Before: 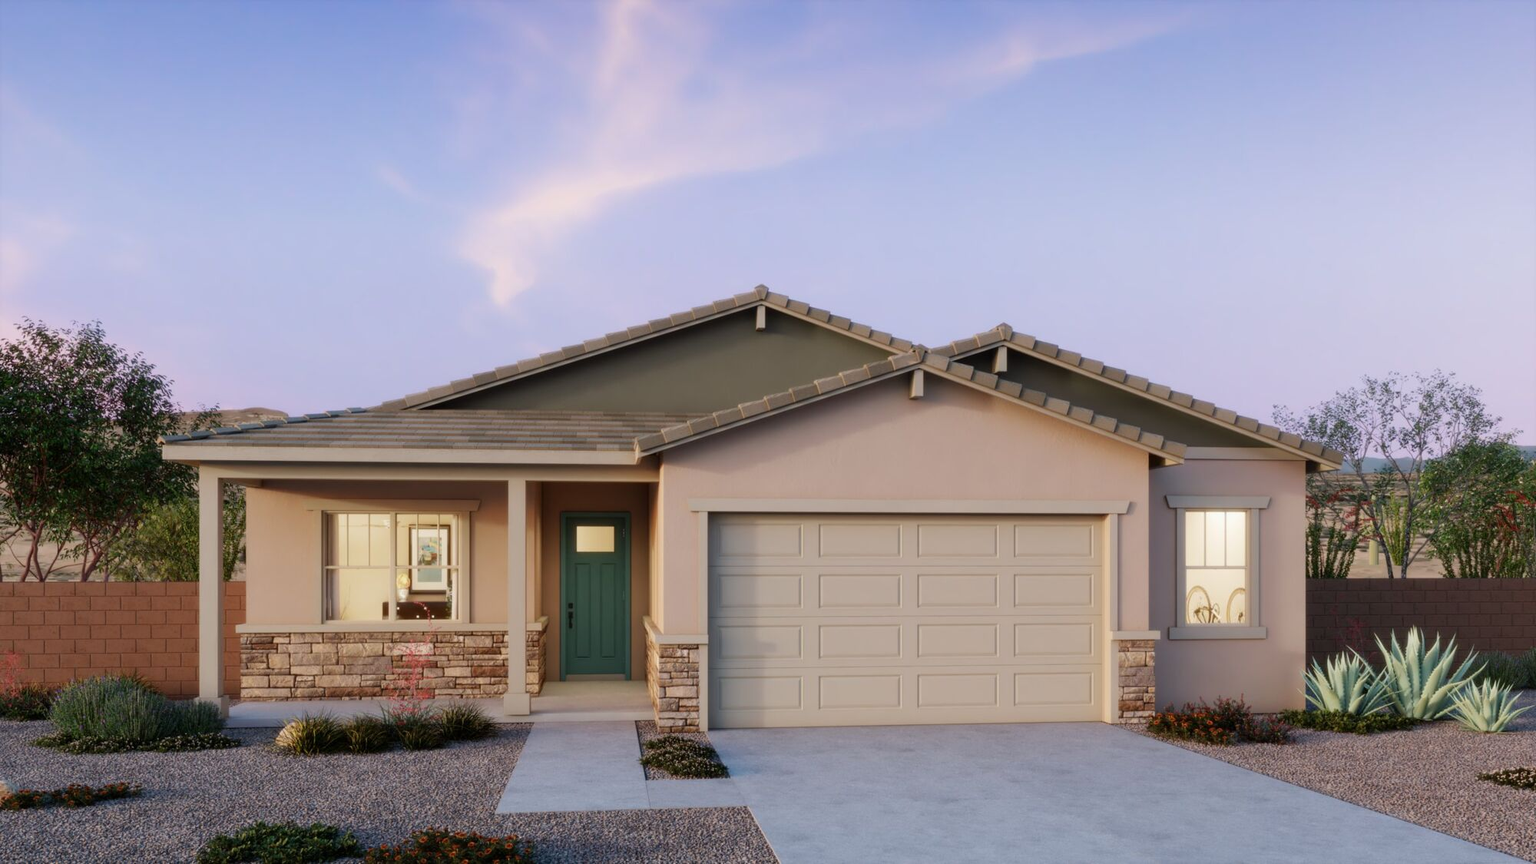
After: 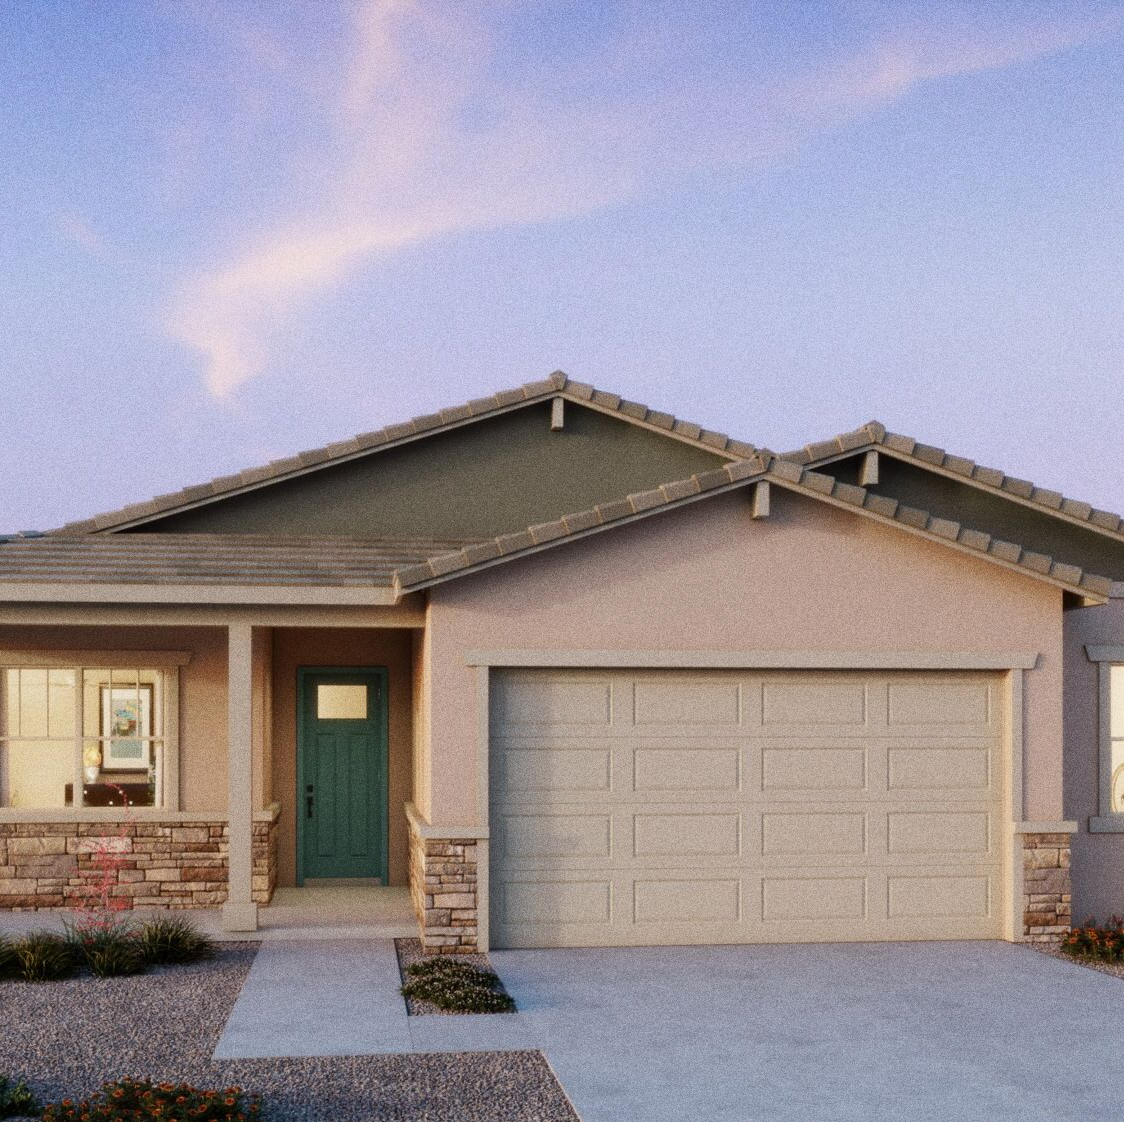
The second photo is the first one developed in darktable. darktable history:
crop: left 21.674%, right 22.086%
grain: coarseness 0.09 ISO, strength 40%
tone equalizer: on, module defaults
